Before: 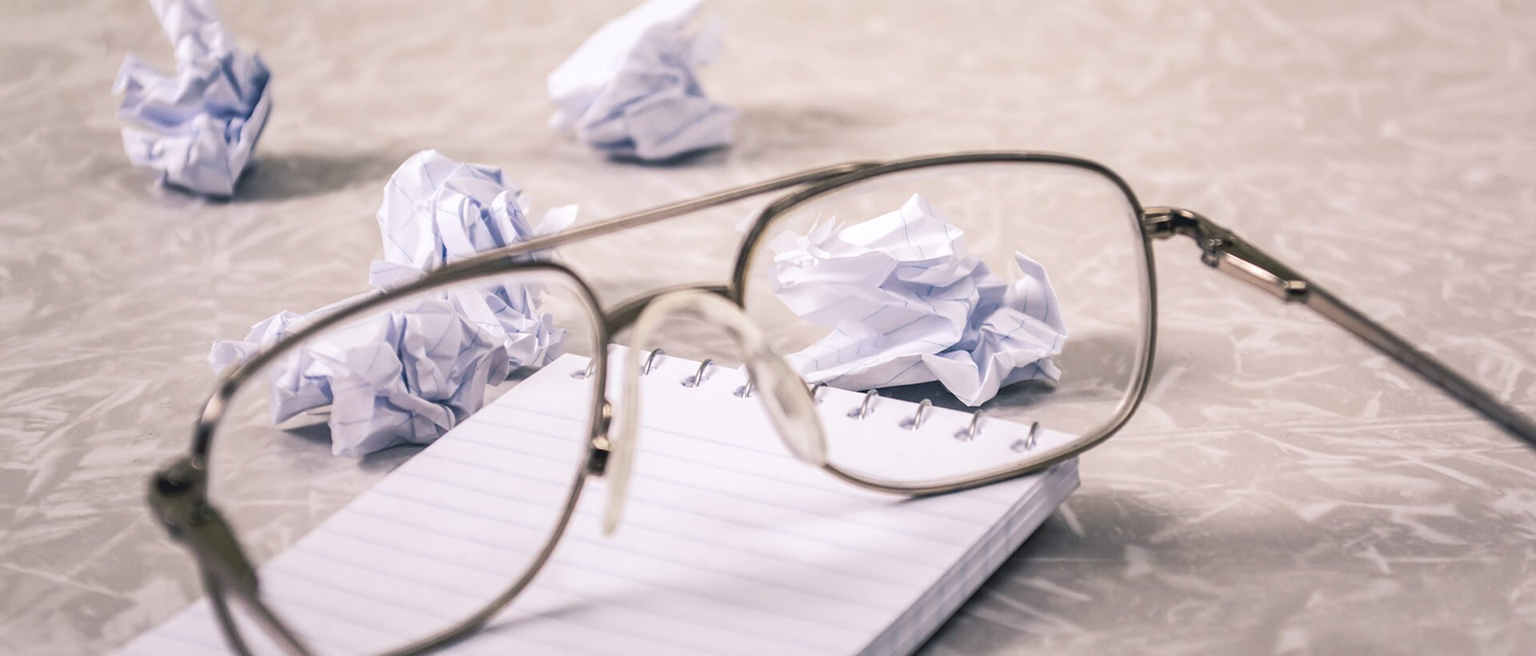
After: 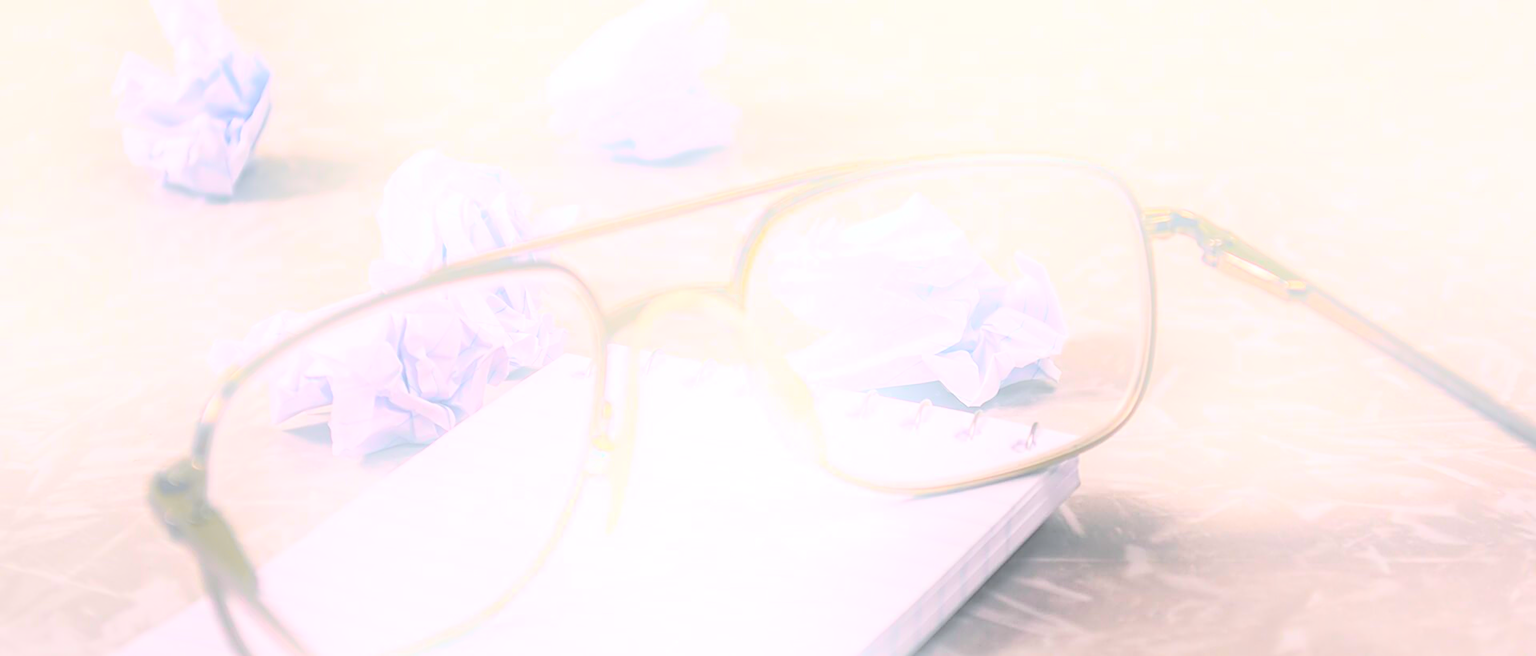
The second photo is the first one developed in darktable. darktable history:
contrast brightness saturation: contrast -0.1, brightness 0.05, saturation 0.08
color calibration: illuminant same as pipeline (D50), x 0.346, y 0.359, temperature 5002.42 K
tone curve: curves: ch0 [(0, 0) (0.051, 0.047) (0.102, 0.099) (0.232, 0.249) (0.462, 0.501) (0.698, 0.761) (0.908, 0.946) (1, 1)]; ch1 [(0, 0) (0.339, 0.298) (0.402, 0.363) (0.453, 0.413) (0.485, 0.469) (0.494, 0.493) (0.504, 0.501) (0.525, 0.533) (0.563, 0.591) (0.597, 0.631) (1, 1)]; ch2 [(0, 0) (0.48, 0.48) (0.504, 0.5) (0.539, 0.554) (0.59, 0.628) (0.642, 0.682) (0.824, 0.815) (1, 1)], color space Lab, independent channels, preserve colors none
bloom: on, module defaults
sharpen: on, module defaults
